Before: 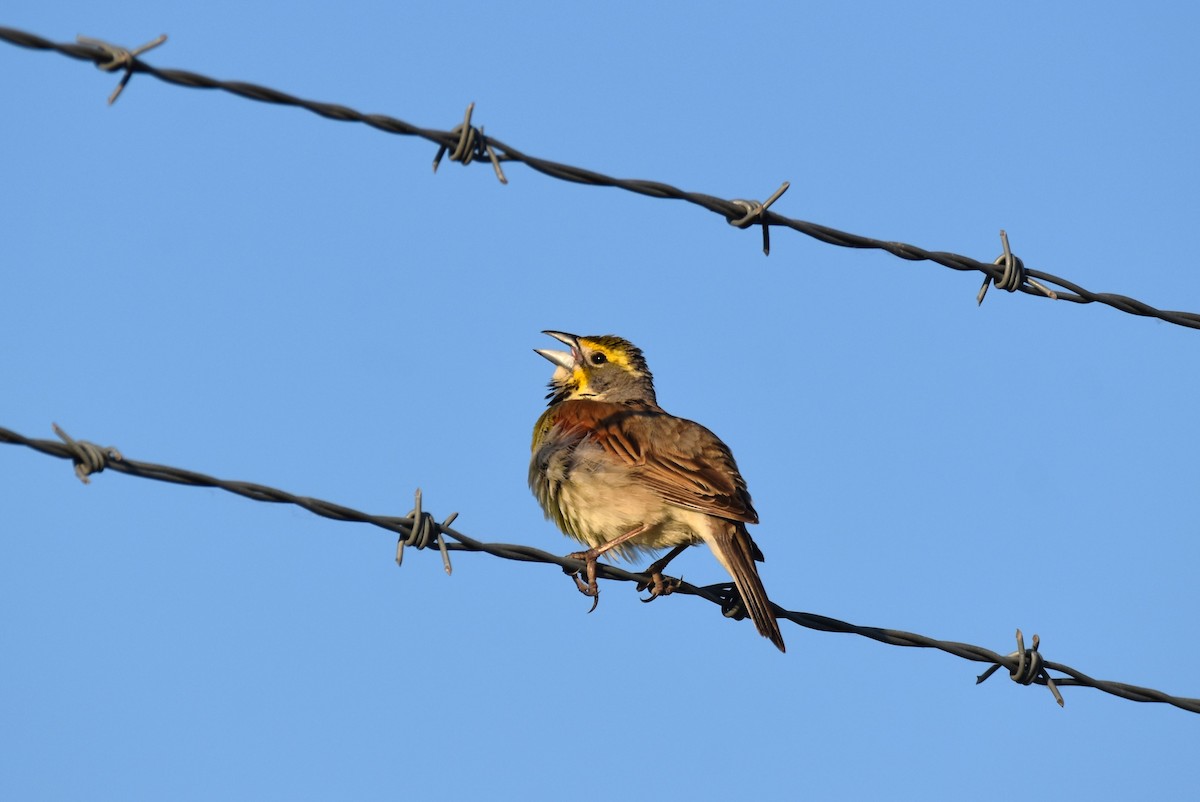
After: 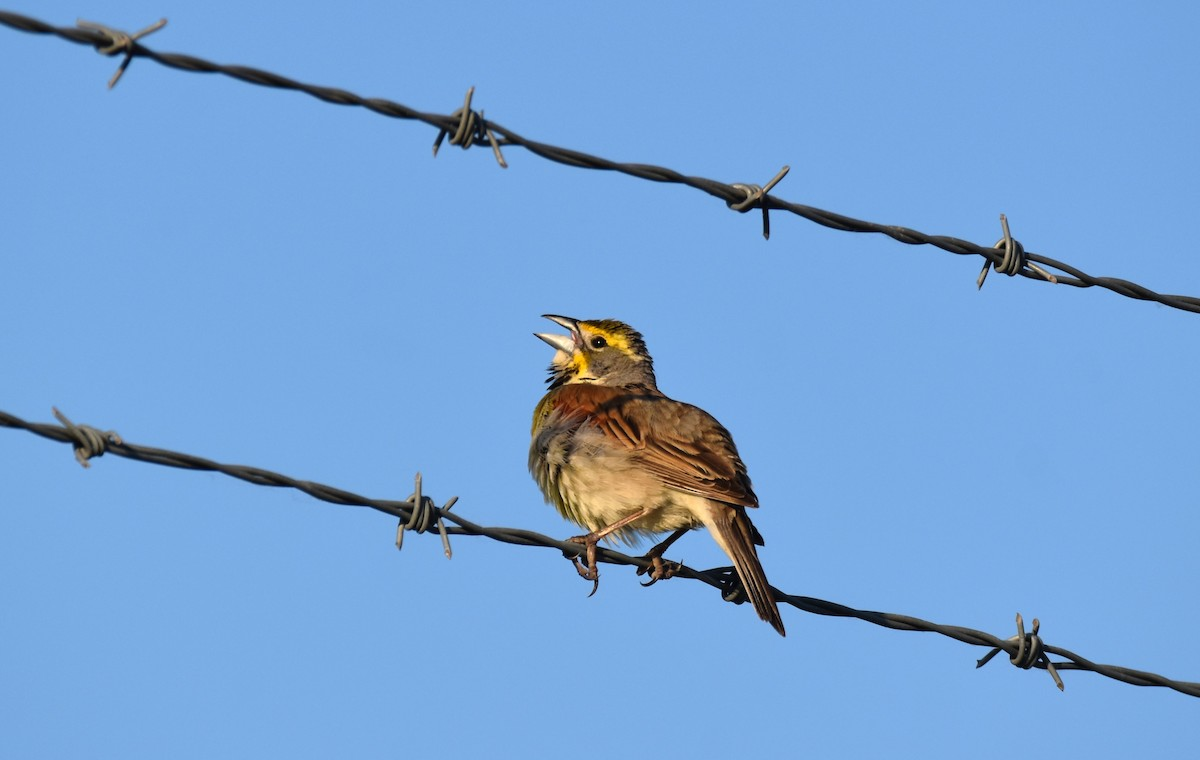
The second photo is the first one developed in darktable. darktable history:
crop and rotate: top 2.056%, bottom 3.156%
